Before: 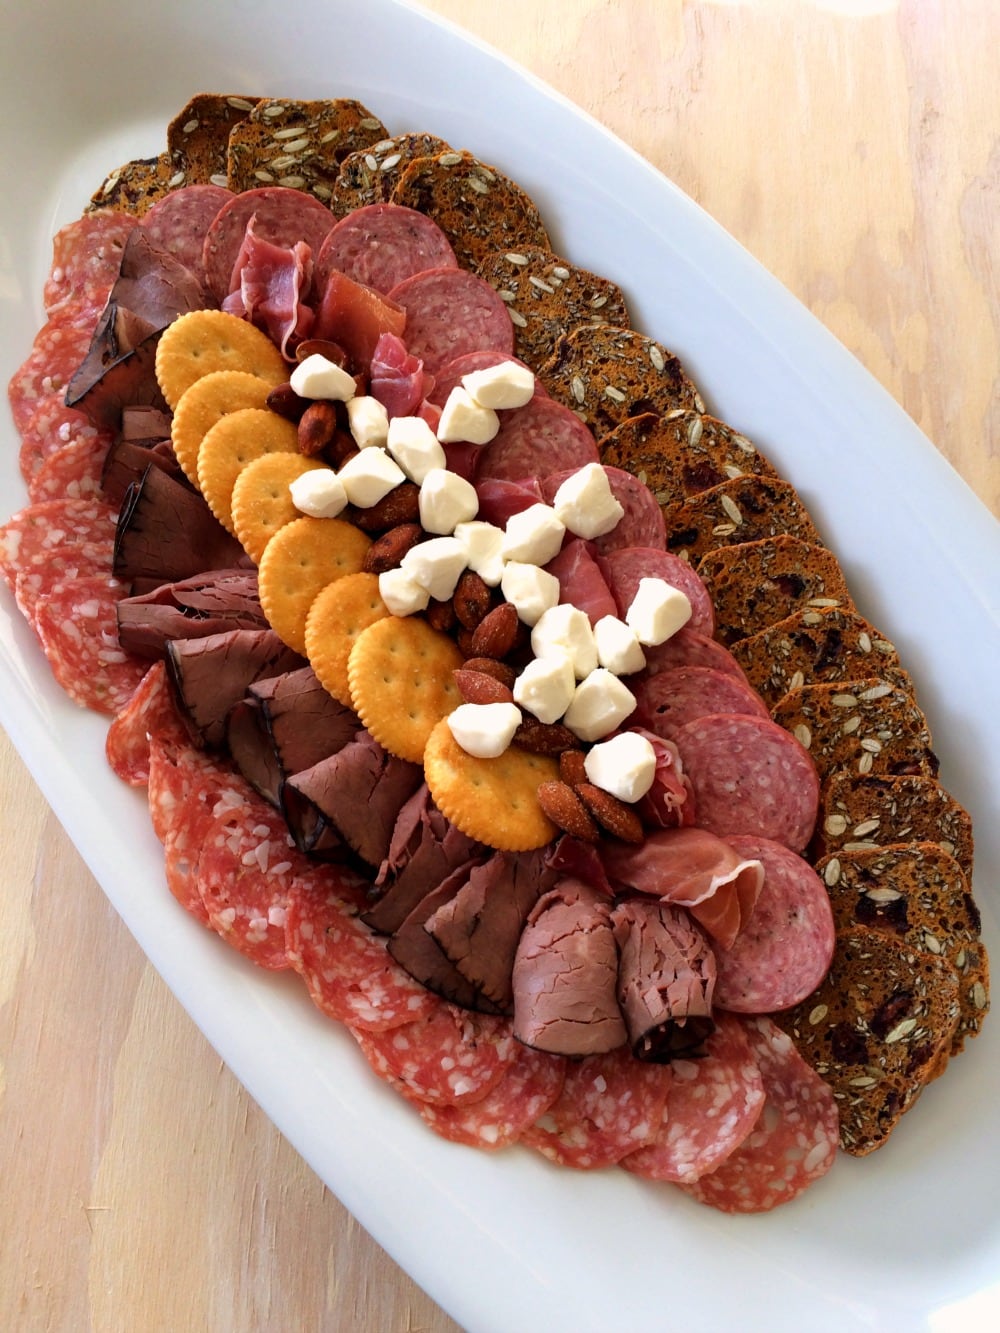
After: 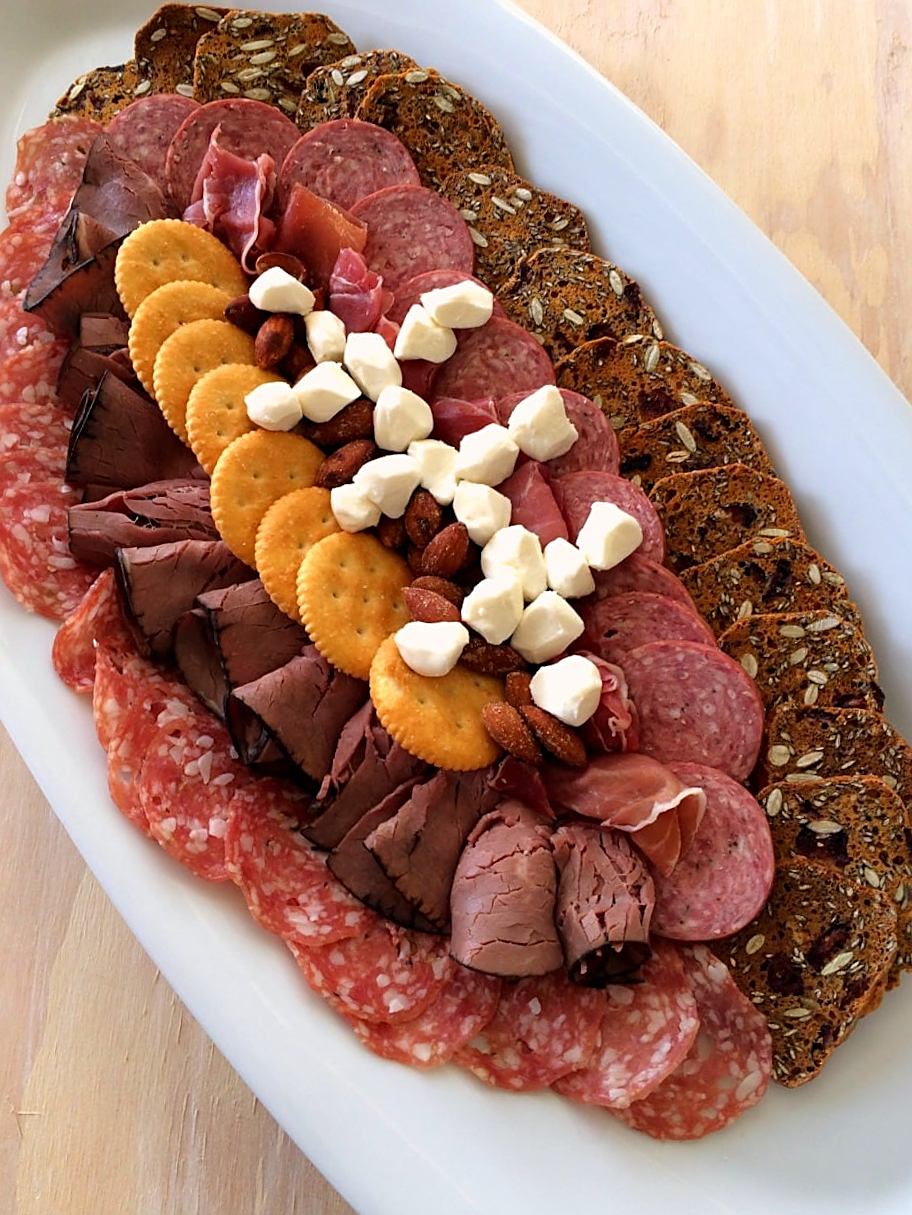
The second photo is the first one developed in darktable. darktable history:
crop and rotate: angle -1.96°, left 3.097%, top 4.154%, right 1.586%, bottom 0.529%
sharpen: on, module defaults
